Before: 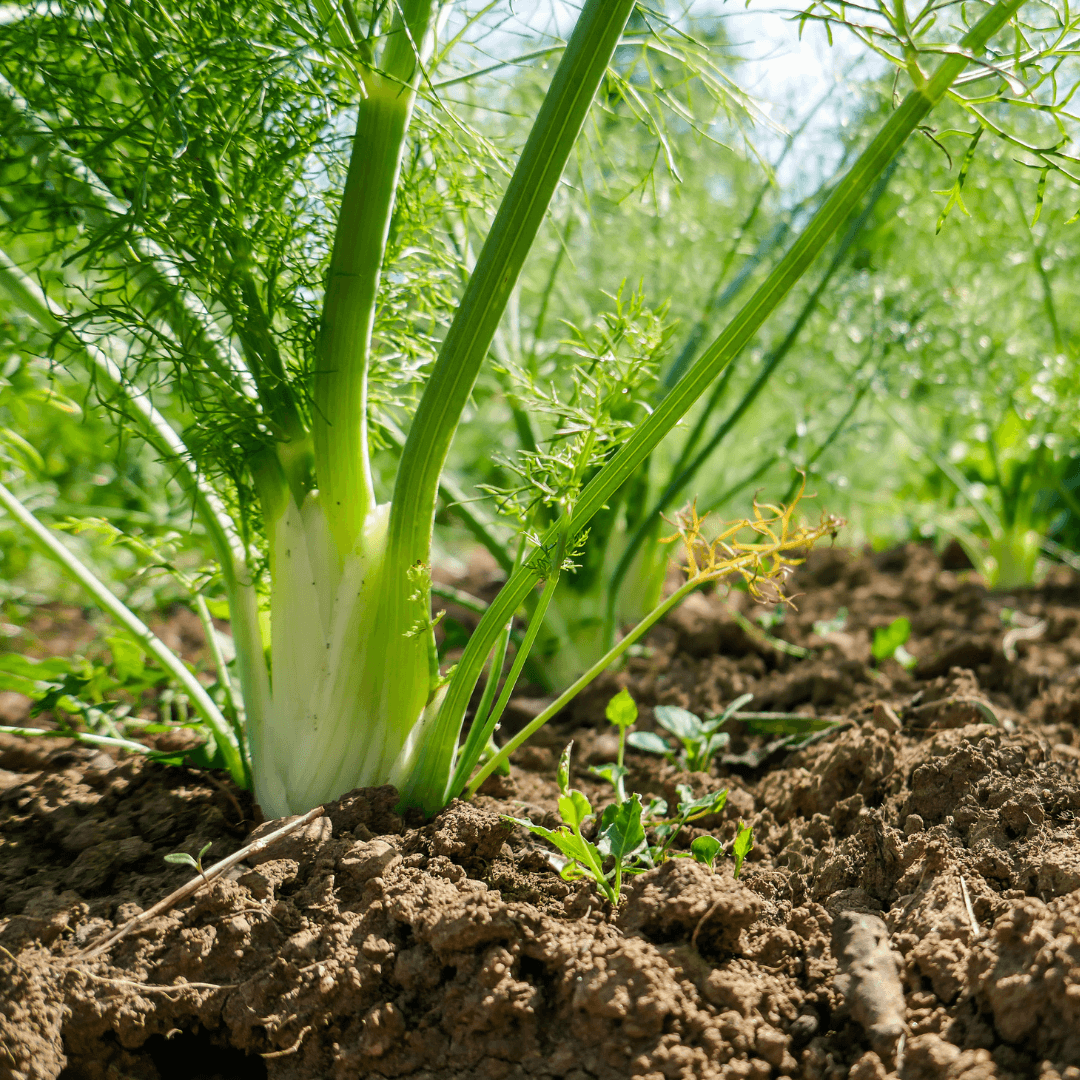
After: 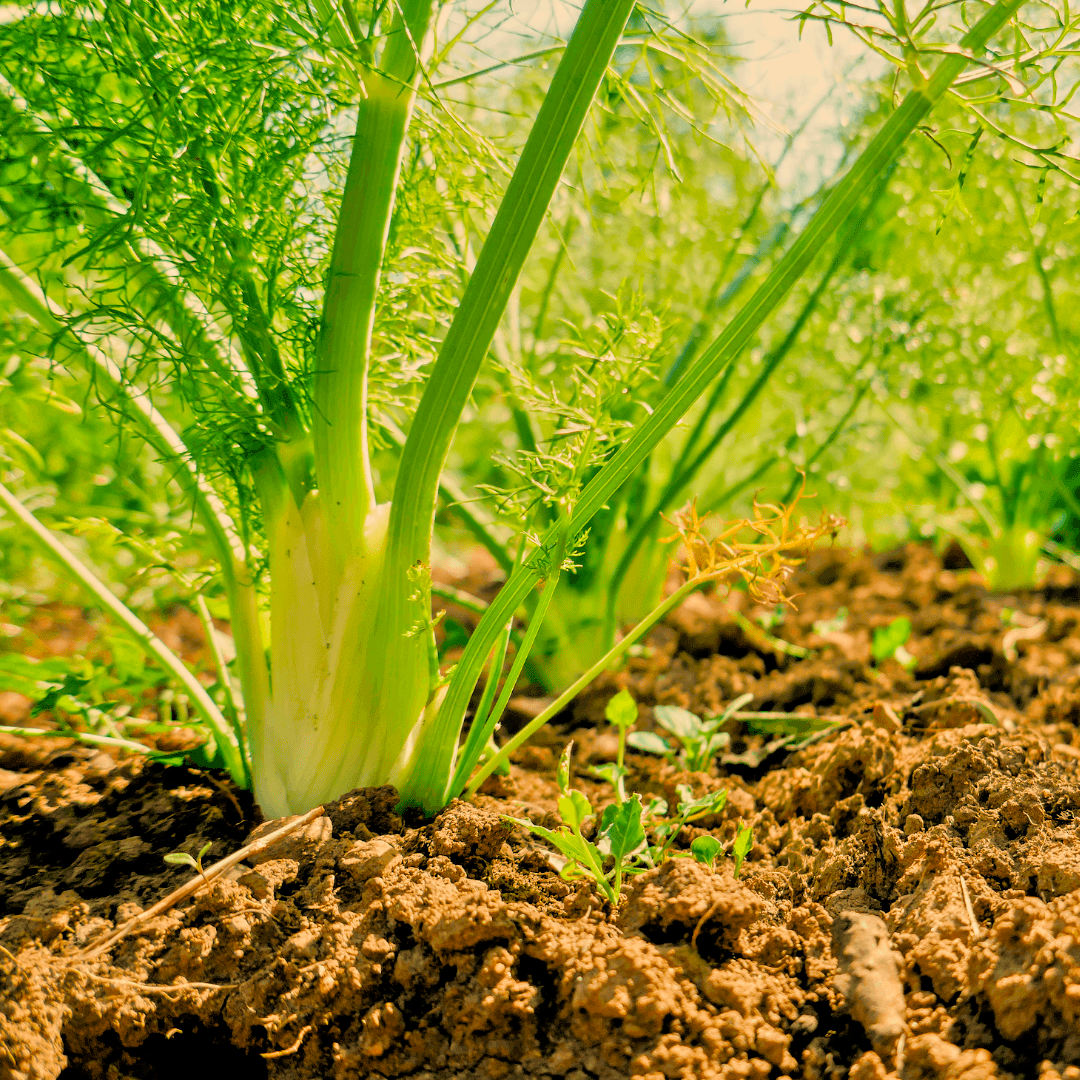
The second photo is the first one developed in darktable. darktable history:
filmic rgb: black relative exposure -7.75 EV, white relative exposure 4.4 EV, threshold 3 EV, target black luminance 0%, hardness 3.76, latitude 50.51%, contrast 1.074, highlights saturation mix 10%, shadows ↔ highlights balance -0.22%, color science v4 (2020), enable highlight reconstruction true
white balance: red 1.138, green 0.996, blue 0.812
tone equalizer: -7 EV 0.15 EV, -6 EV 0.6 EV, -5 EV 1.15 EV, -4 EV 1.33 EV, -3 EV 1.15 EV, -2 EV 0.6 EV, -1 EV 0.15 EV, mask exposure compensation -0.5 EV
